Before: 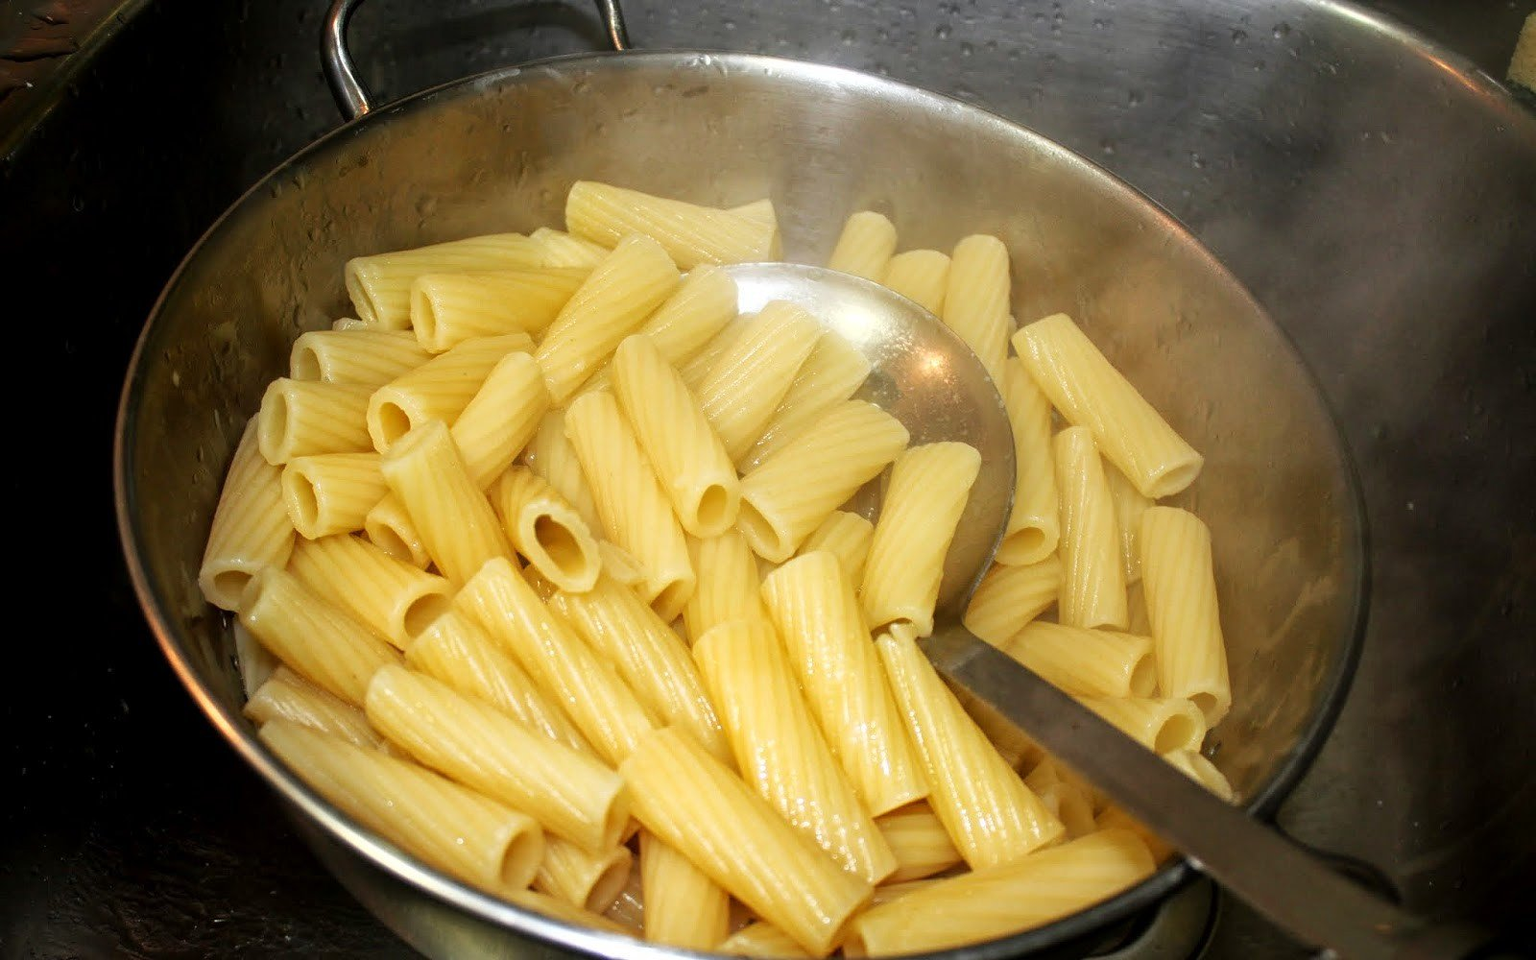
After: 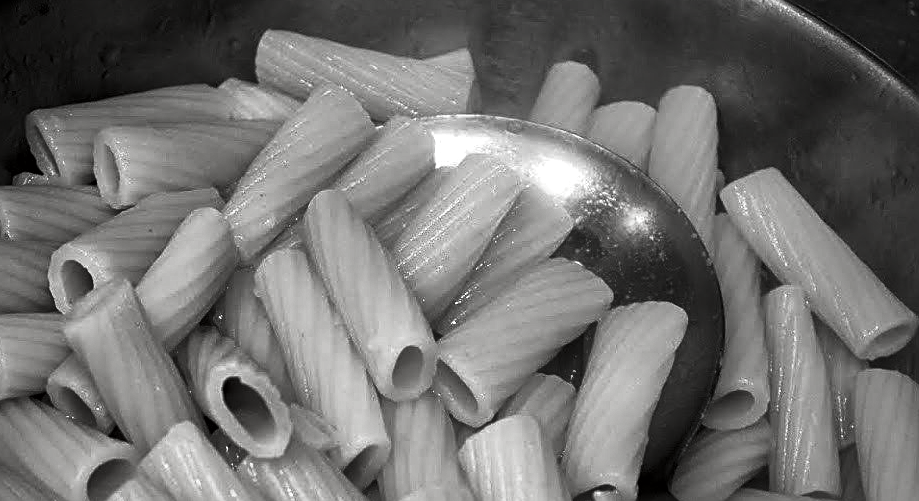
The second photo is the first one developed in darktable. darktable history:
sharpen: on, module defaults
contrast brightness saturation: contrast -0.026, brightness -0.595, saturation -0.982
local contrast: mode bilateral grid, contrast 26, coarseness 60, detail 152%, midtone range 0.2
crop: left 20.906%, top 15.913%, right 21.623%, bottom 33.962%
